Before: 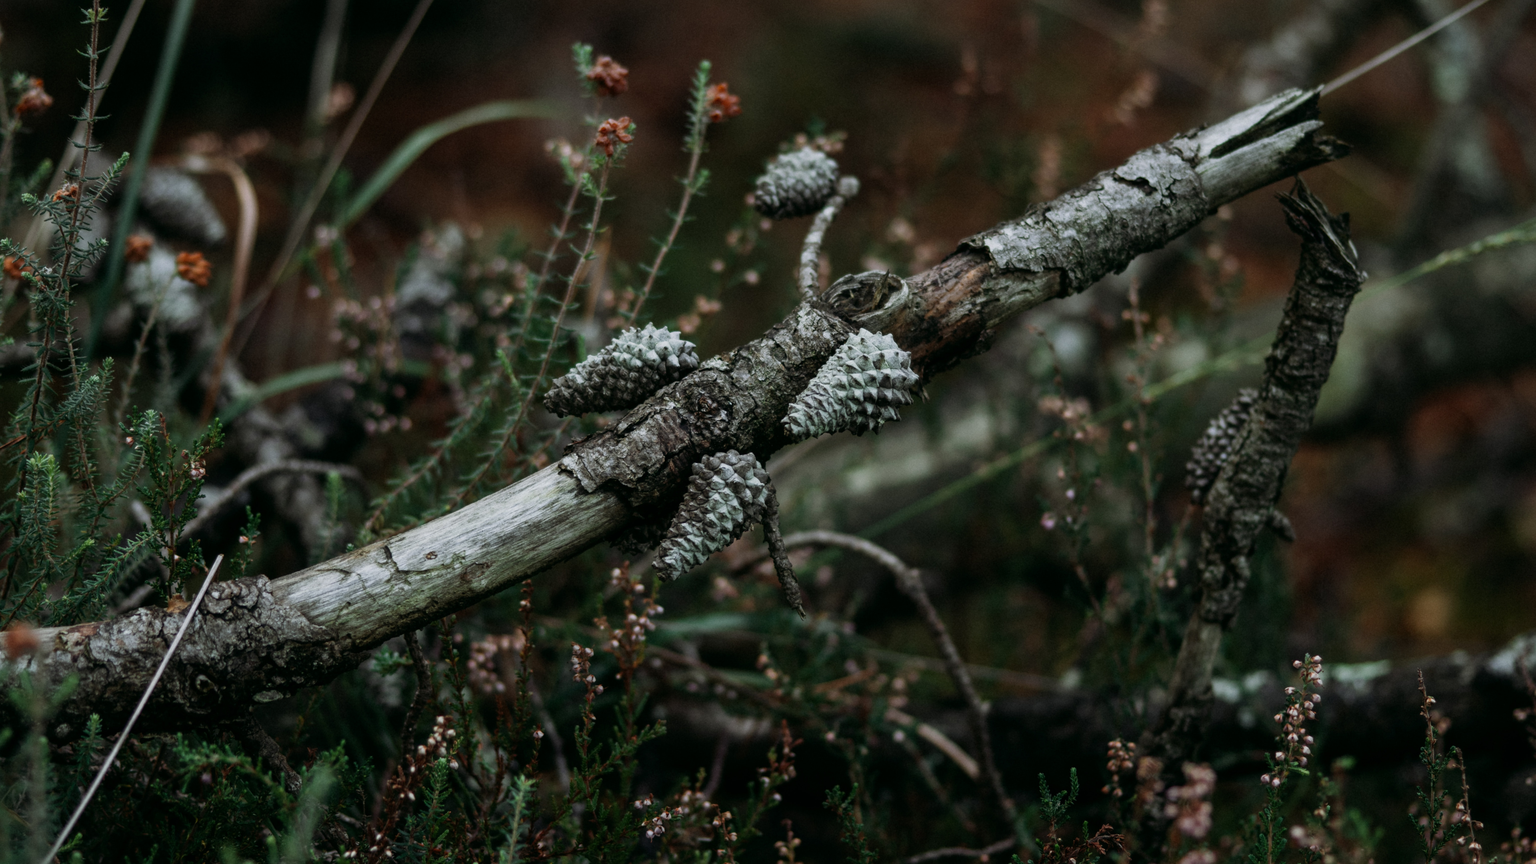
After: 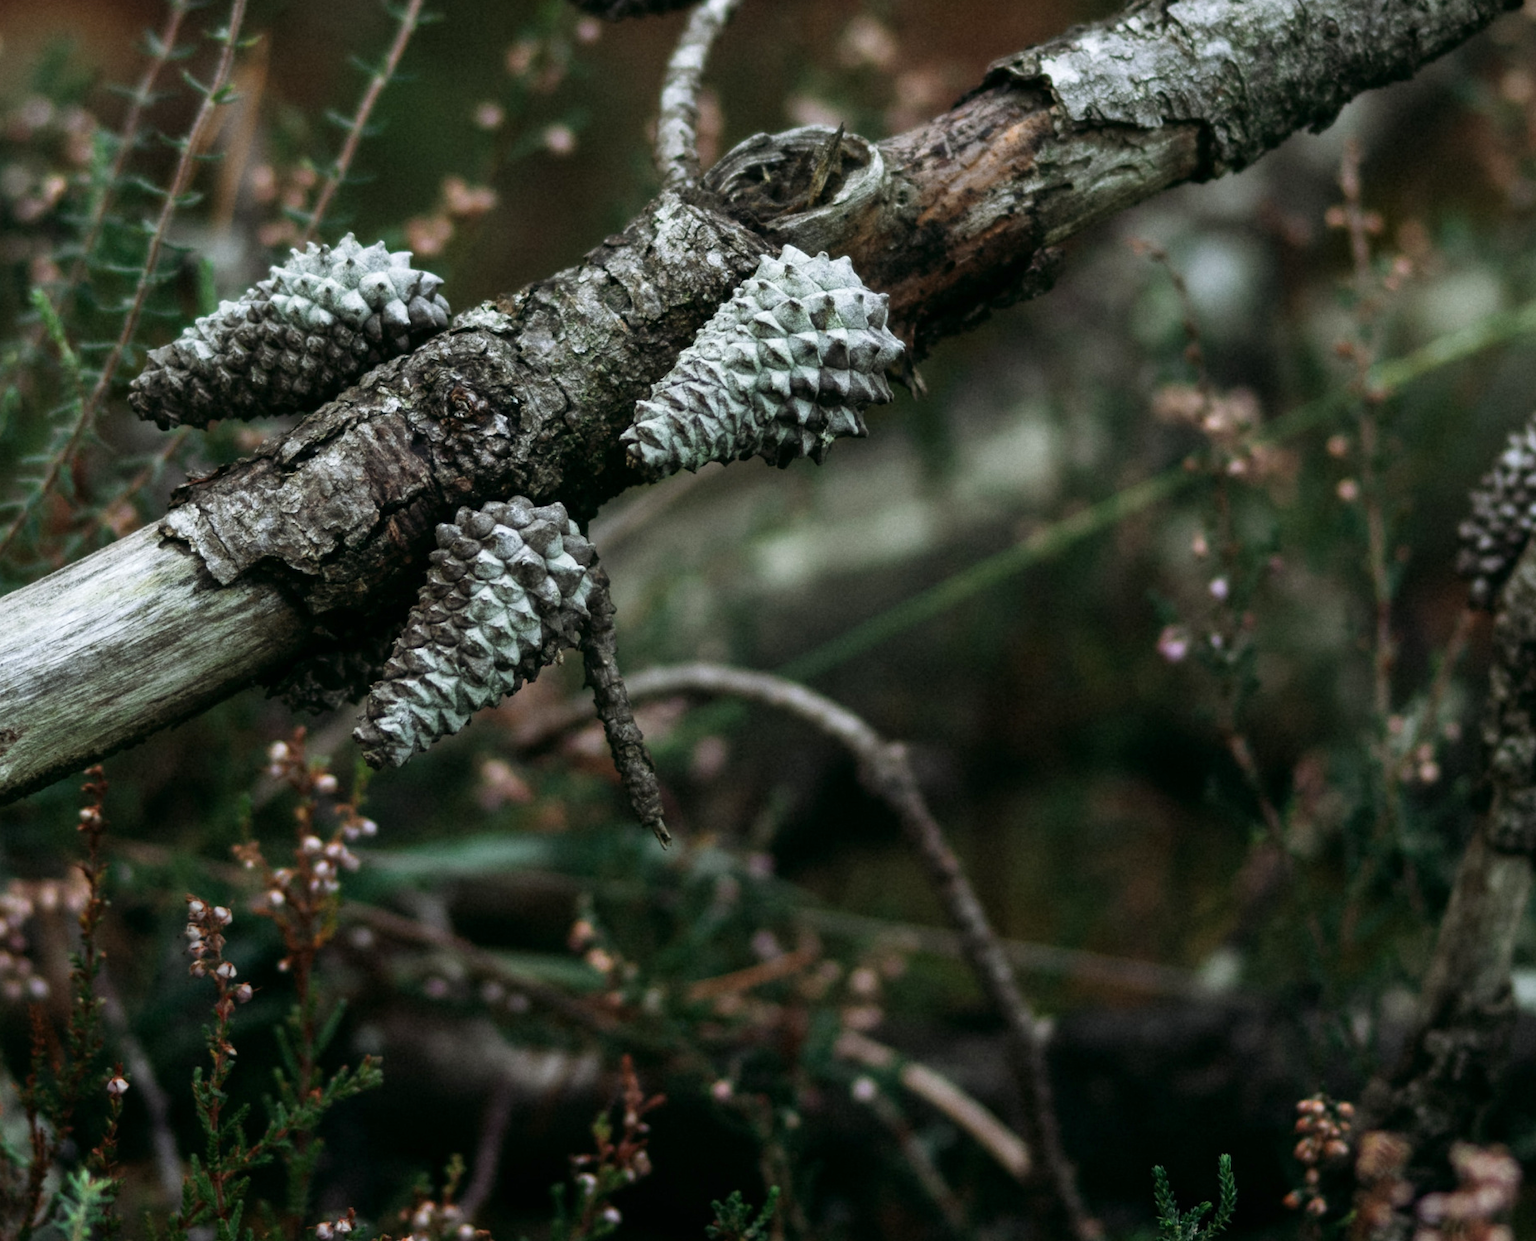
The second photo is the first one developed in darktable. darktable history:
crop: left 31.369%, top 24.314%, right 20.303%, bottom 6.268%
exposure: exposure 0.484 EV, compensate highlight preservation false
